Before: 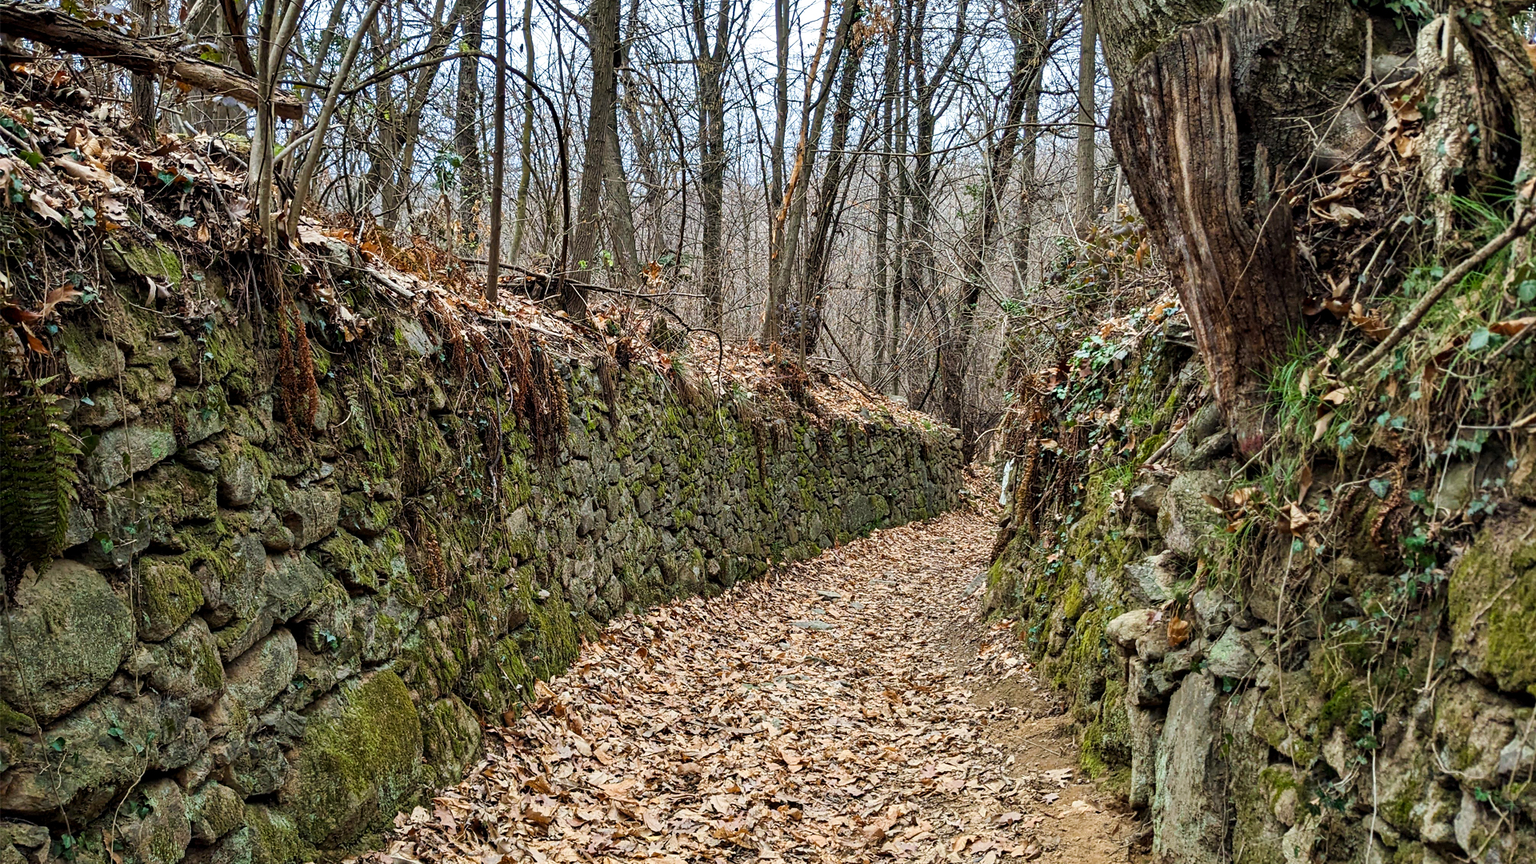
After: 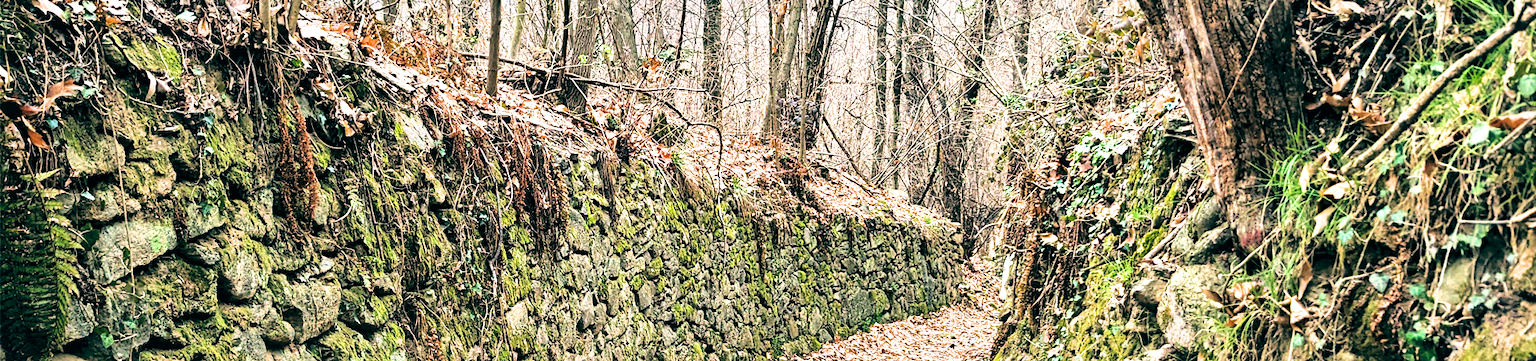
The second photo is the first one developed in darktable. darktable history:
crop and rotate: top 23.84%, bottom 34.294%
local contrast: mode bilateral grid, contrast 20, coarseness 50, detail 171%, midtone range 0.2
filmic rgb: black relative exposure -7.65 EV, white relative exposure 4.56 EV, hardness 3.61, color science v6 (2022)
tone equalizer: -8 EV -0.417 EV, -7 EV -0.389 EV, -6 EV -0.333 EV, -5 EV -0.222 EV, -3 EV 0.222 EV, -2 EV 0.333 EV, -1 EV 0.389 EV, +0 EV 0.417 EV, edges refinement/feathering 500, mask exposure compensation -1.57 EV, preserve details no
color balance: lift [1.005, 0.99, 1.007, 1.01], gamma [1, 0.979, 1.011, 1.021], gain [0.923, 1.098, 1.025, 0.902], input saturation 90.45%, contrast 7.73%, output saturation 105.91%
white balance: red 0.984, blue 1.059
exposure: black level correction 0, exposure 1.741 EV, compensate exposure bias true, compensate highlight preservation false
